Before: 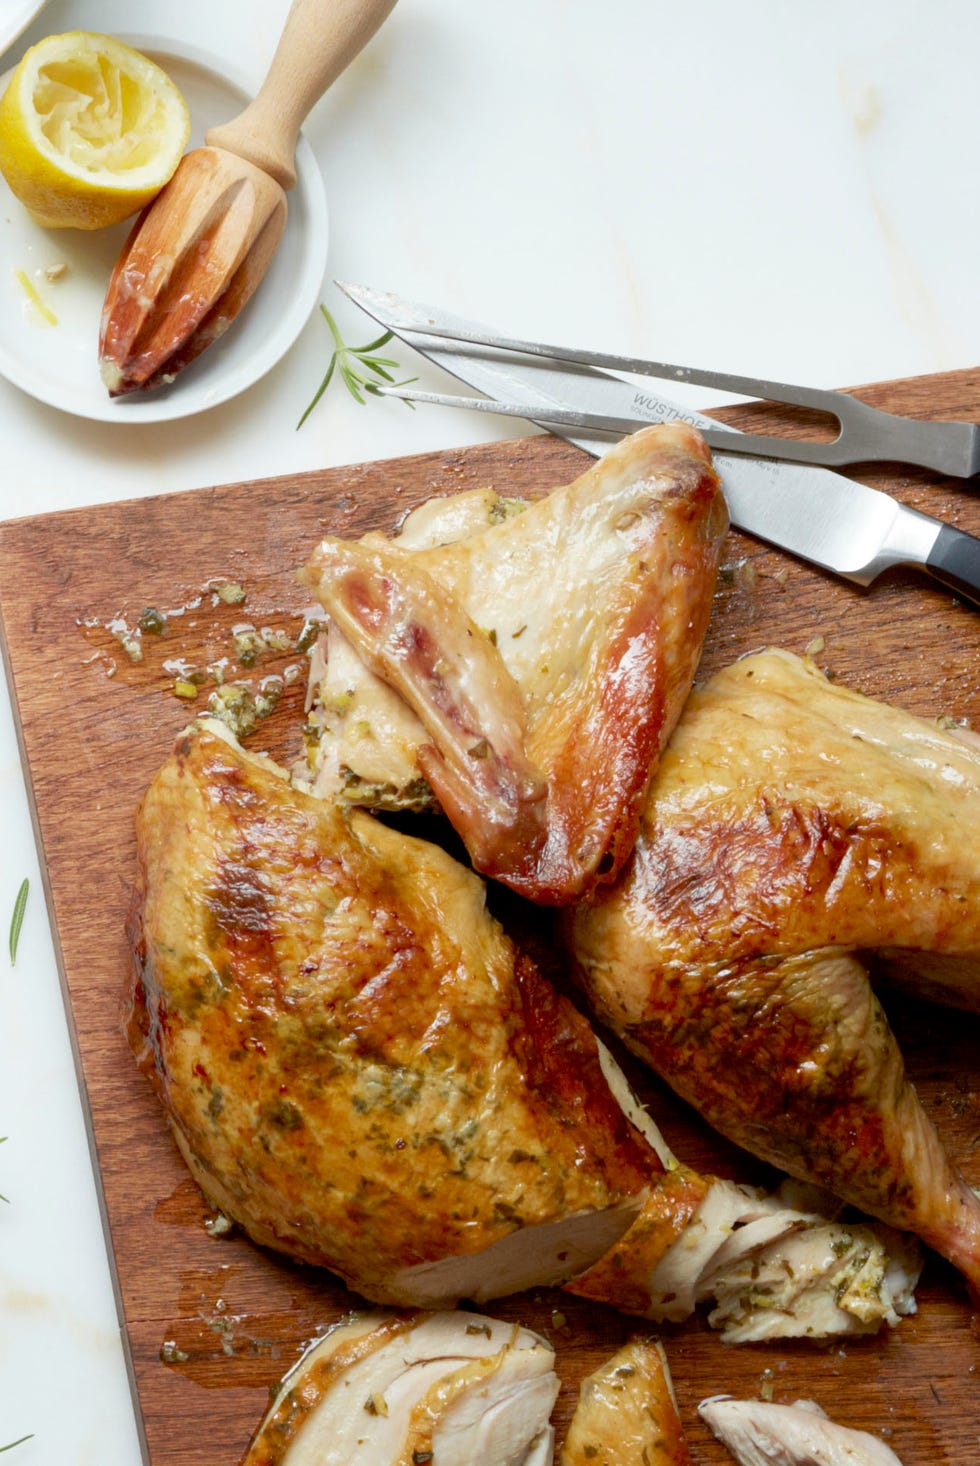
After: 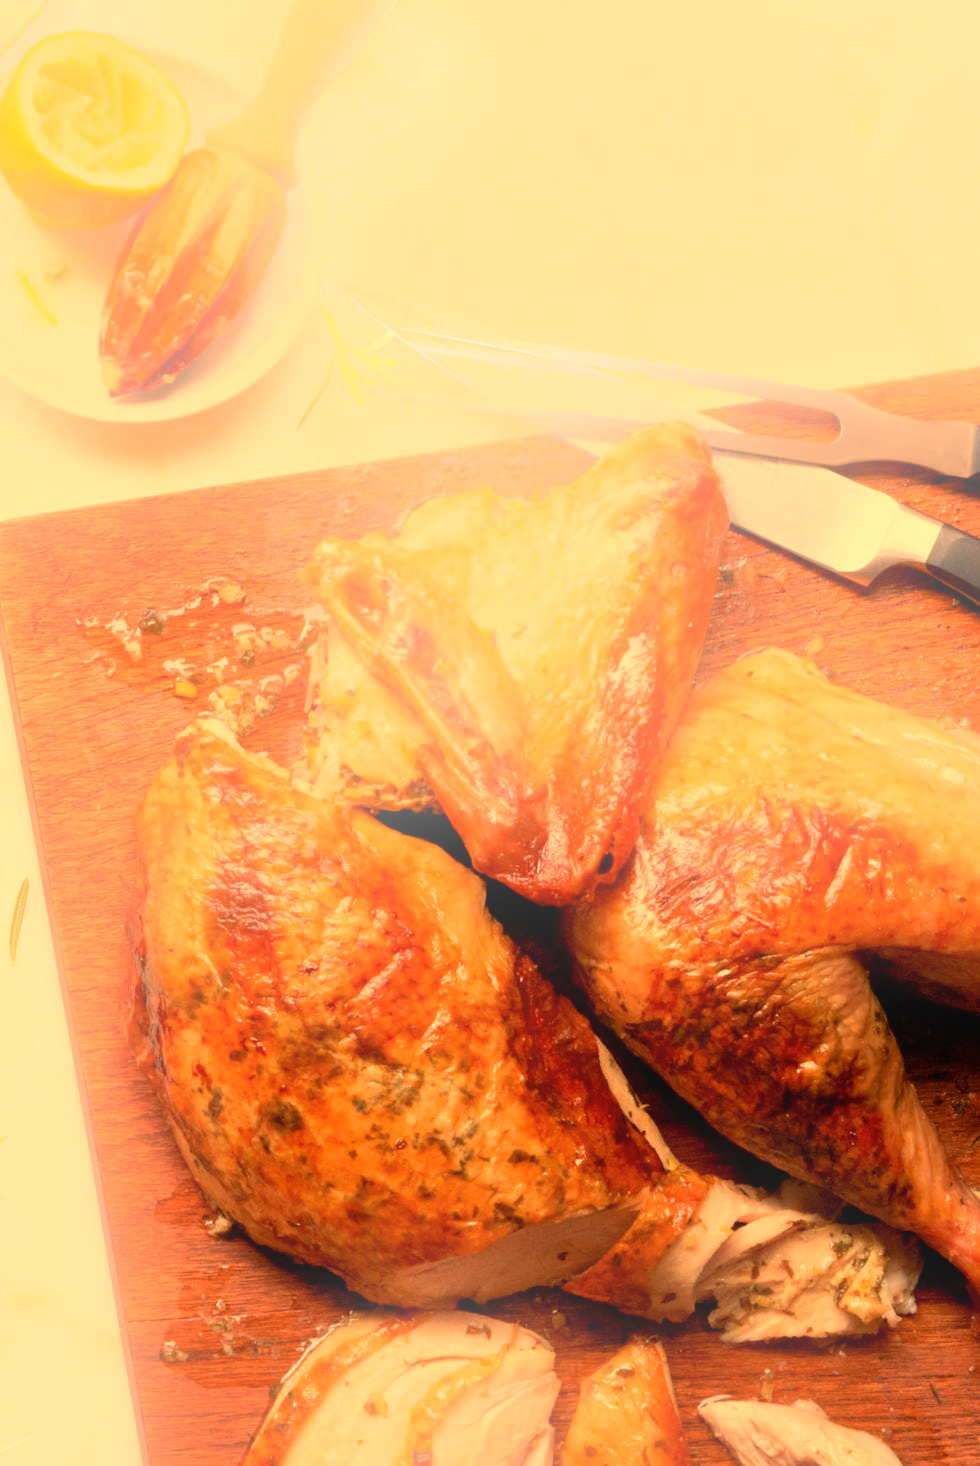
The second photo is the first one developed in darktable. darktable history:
bloom: on, module defaults
white balance: red 1.467, blue 0.684
